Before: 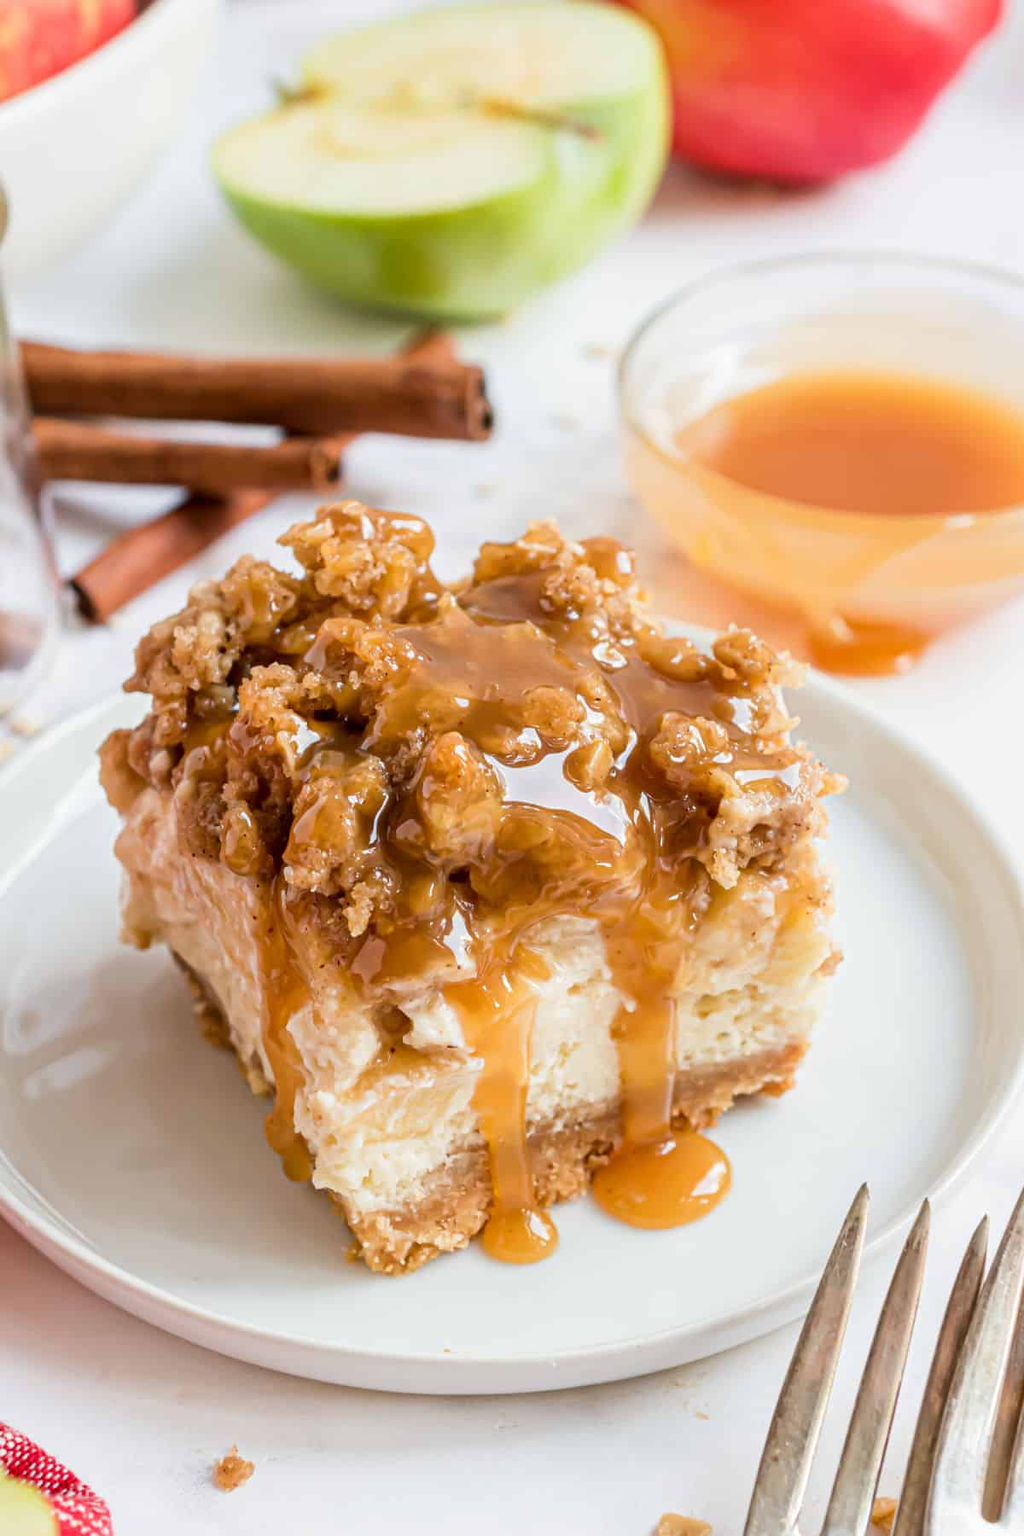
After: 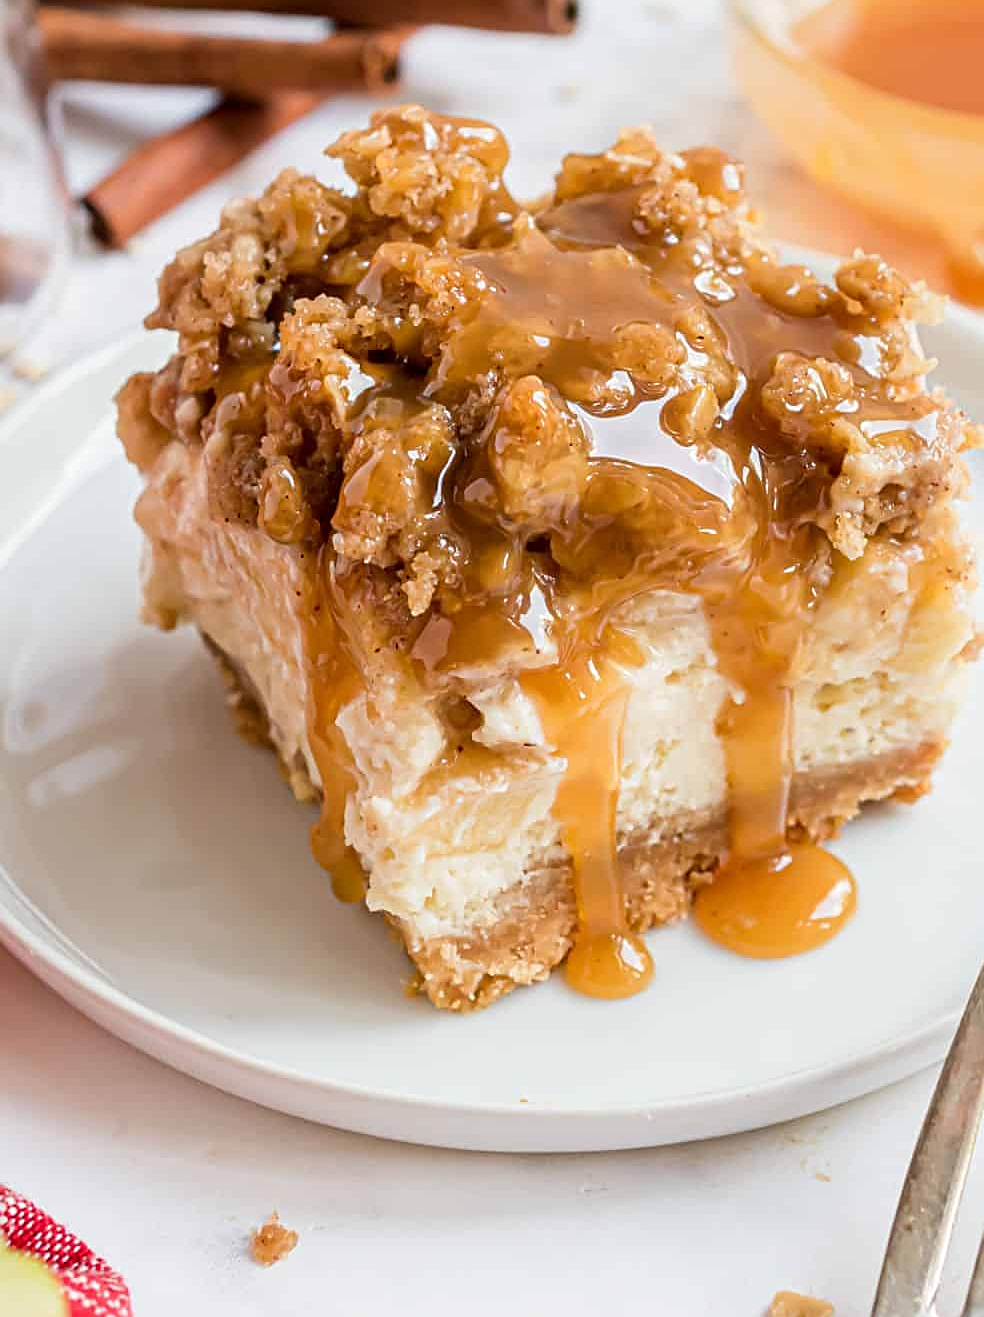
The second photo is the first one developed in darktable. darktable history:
sharpen: on, module defaults
crop: top 26.802%, right 17.94%
